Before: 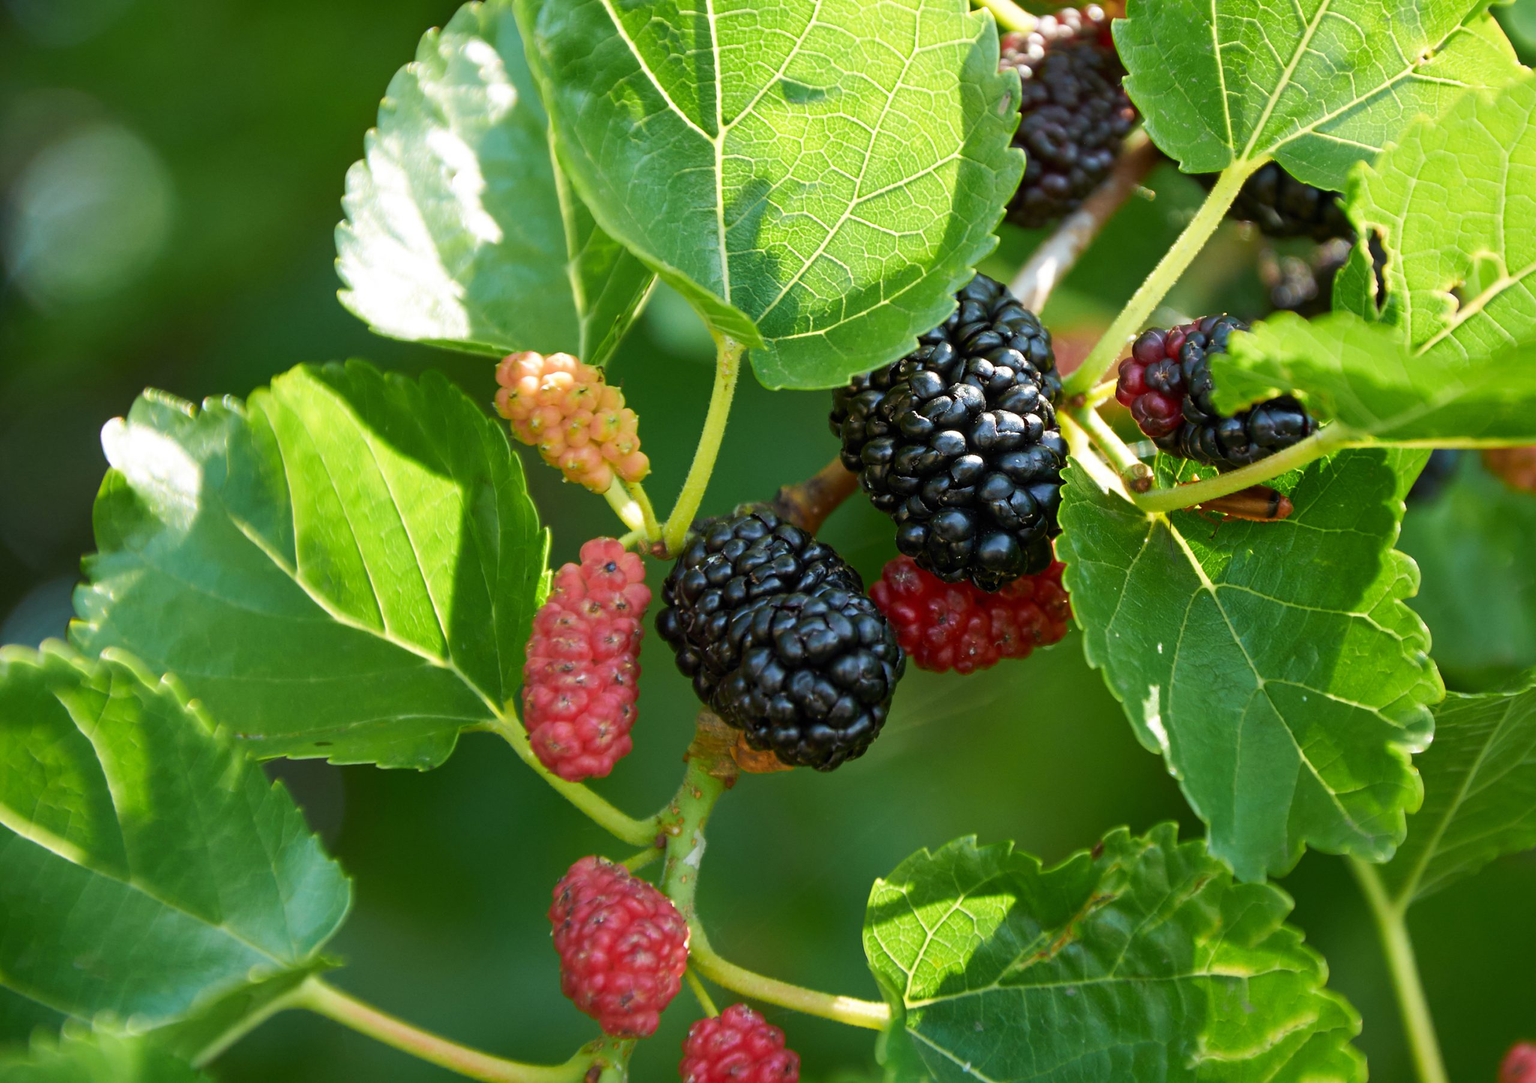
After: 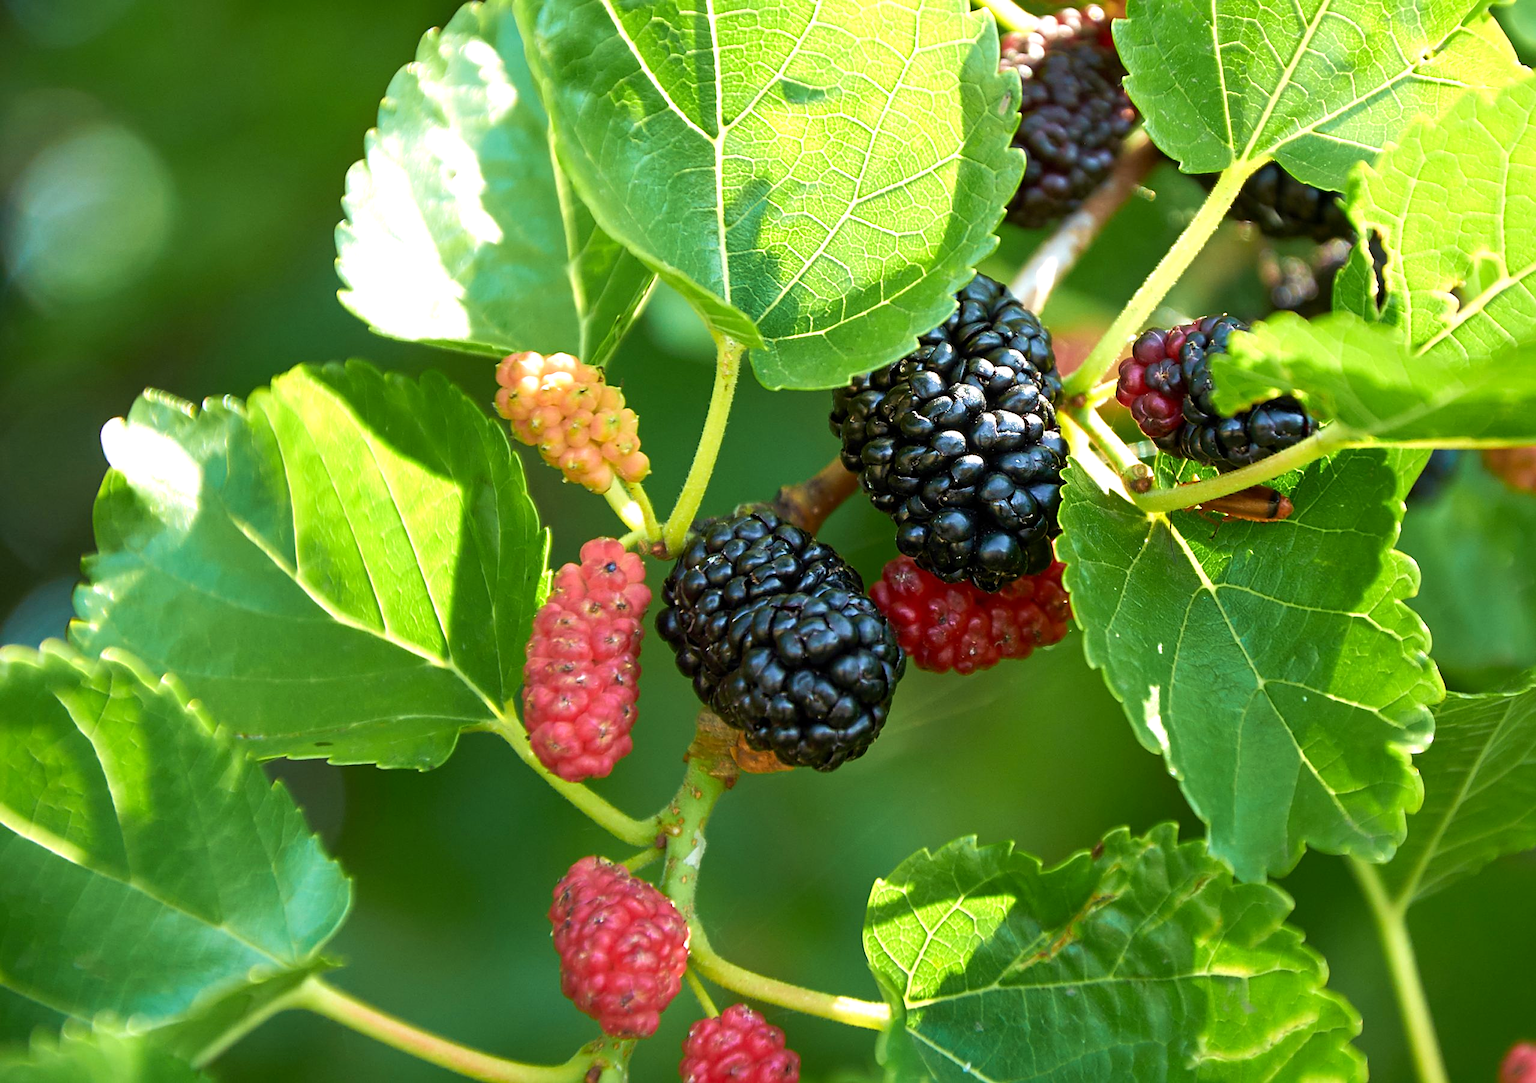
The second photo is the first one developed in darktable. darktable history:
velvia: on, module defaults
exposure: black level correction 0.001, exposure 0.499 EV, compensate highlight preservation false
sharpen: on, module defaults
